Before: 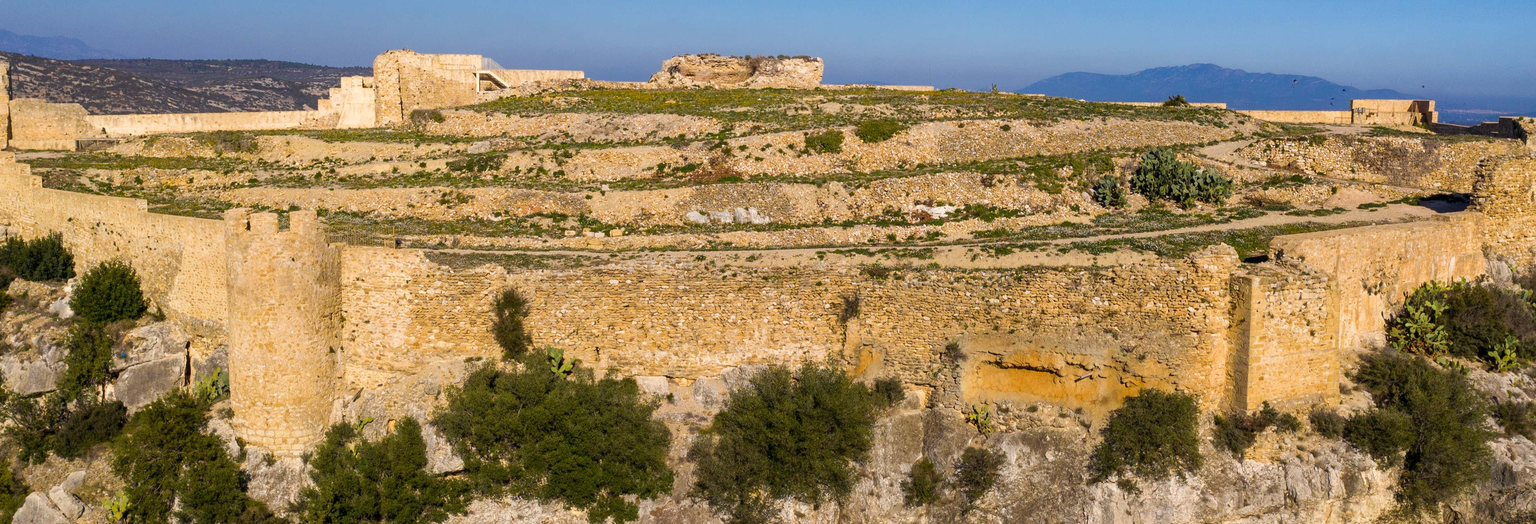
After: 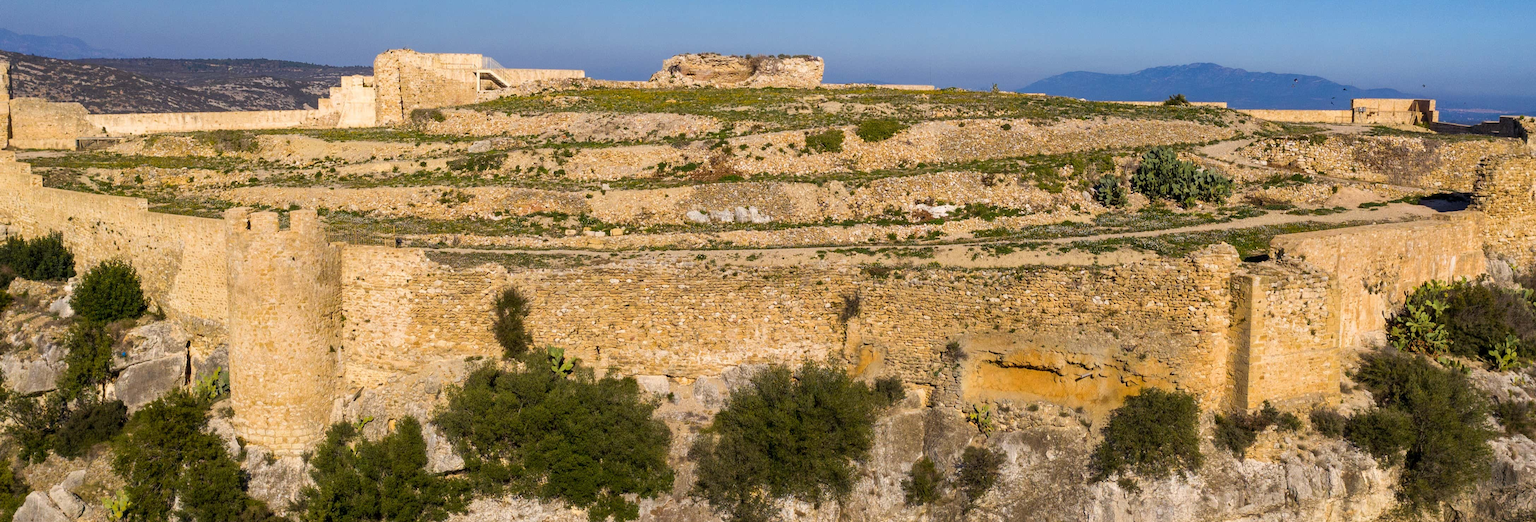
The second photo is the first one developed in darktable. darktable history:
crop: top 0.216%, bottom 0.102%
